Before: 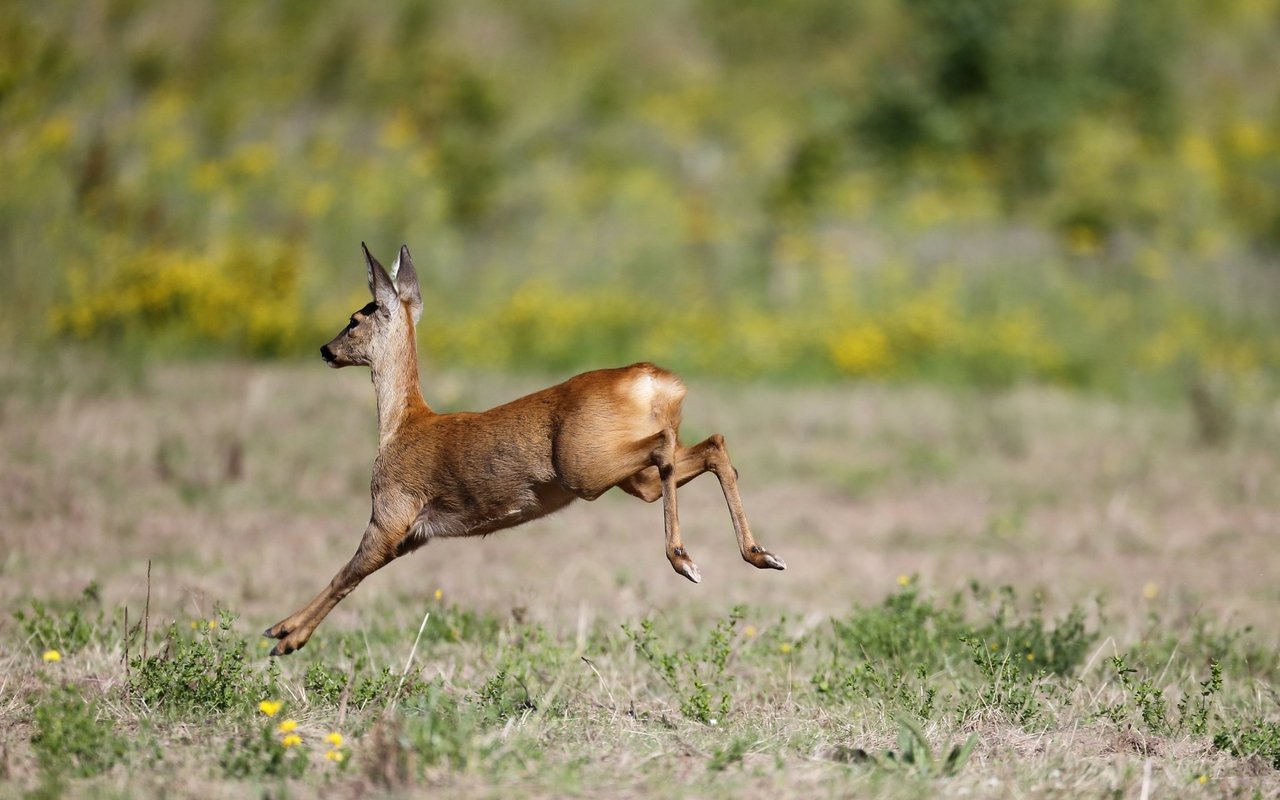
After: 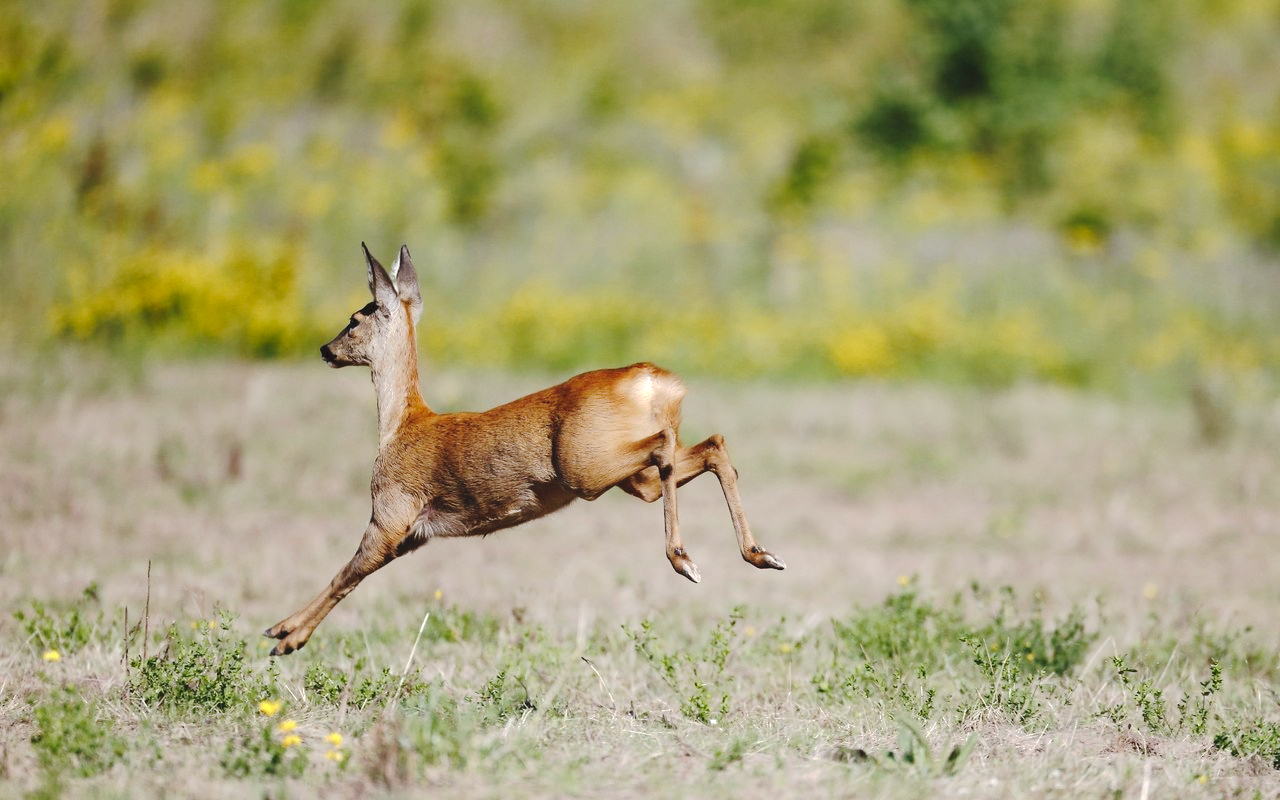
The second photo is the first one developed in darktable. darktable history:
tone curve: curves: ch0 [(0, 0) (0.003, 0.077) (0.011, 0.08) (0.025, 0.083) (0.044, 0.095) (0.069, 0.106) (0.1, 0.12) (0.136, 0.144) (0.177, 0.185) (0.224, 0.231) (0.277, 0.297) (0.335, 0.382) (0.399, 0.471) (0.468, 0.553) (0.543, 0.623) (0.623, 0.689) (0.709, 0.75) (0.801, 0.81) (0.898, 0.873) (1, 1)], preserve colors none
exposure: exposure 0.2 EV, compensate highlight preservation false
